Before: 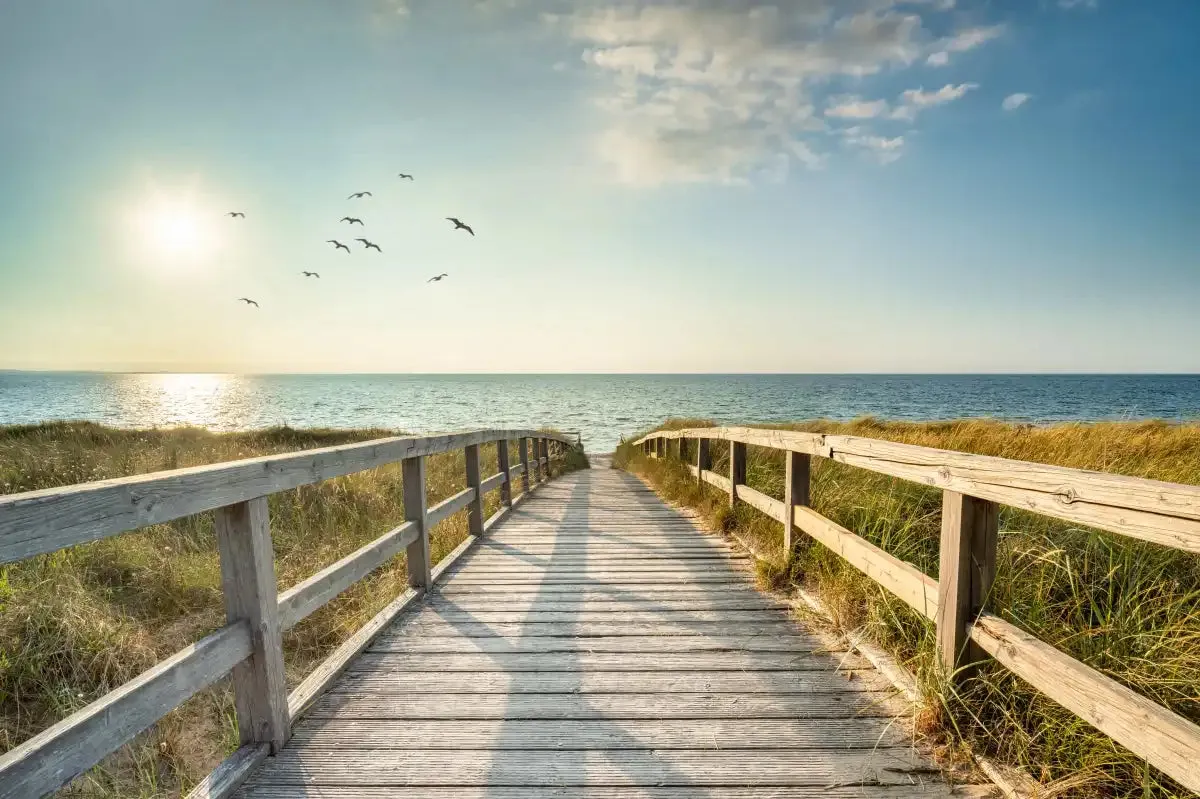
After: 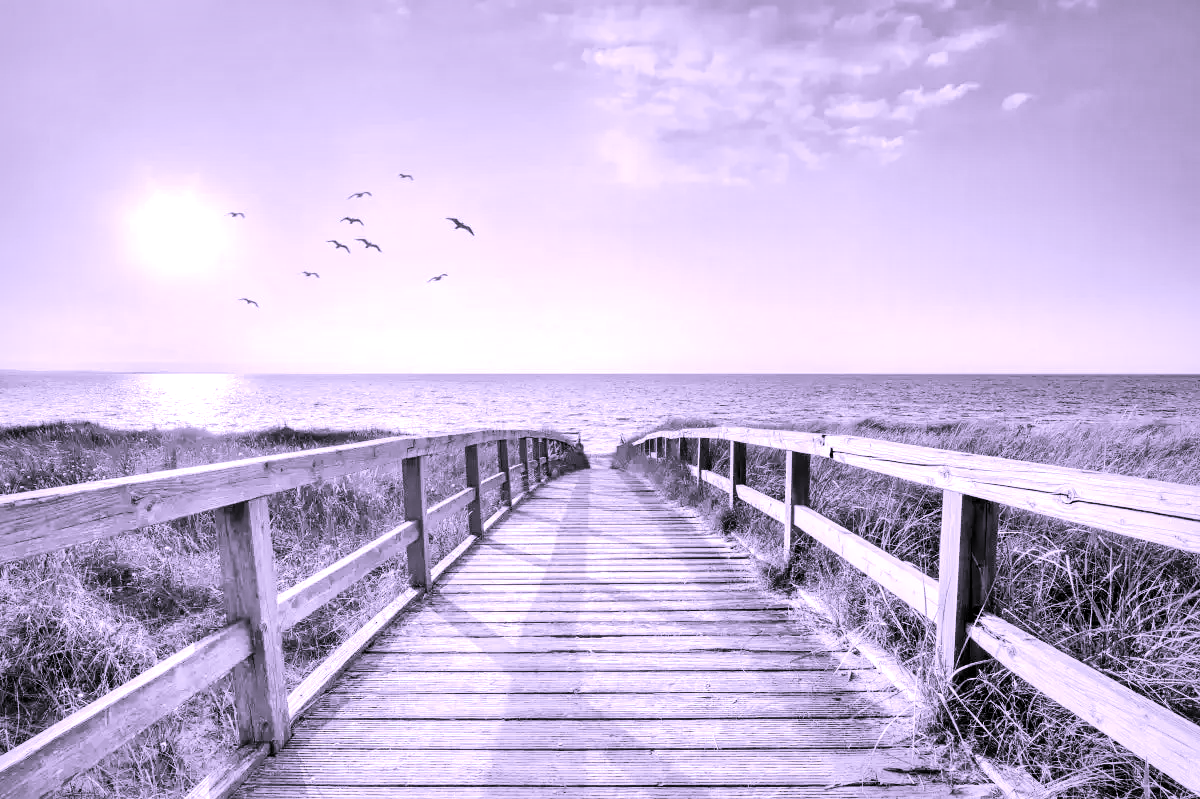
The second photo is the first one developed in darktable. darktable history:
local contrast: mode bilateral grid, contrast 69, coarseness 74, detail 180%, midtone range 0.2
color correction: highlights a* 15.03, highlights b* -25.58
tone equalizer: -7 EV 0.164 EV, -6 EV 0.583 EV, -5 EV 1.16 EV, -4 EV 1.31 EV, -3 EV 1.15 EV, -2 EV 0.6 EV, -1 EV 0.147 EV, edges refinement/feathering 500, mask exposure compensation -1.57 EV, preserve details no
velvia: on, module defaults
color calibration: output gray [0.31, 0.36, 0.33, 0], illuminant same as pipeline (D50), adaptation none (bypass), x 0.333, y 0.333, temperature 5009.68 K
